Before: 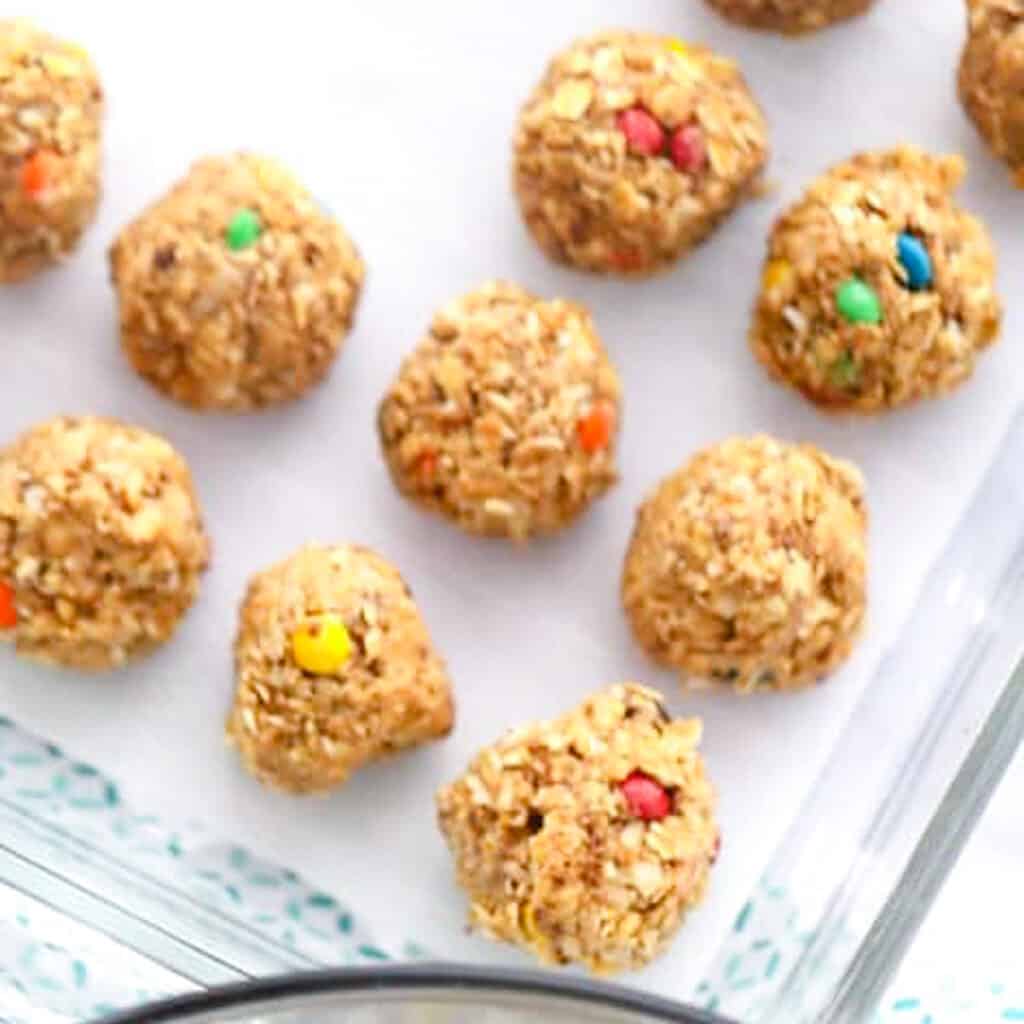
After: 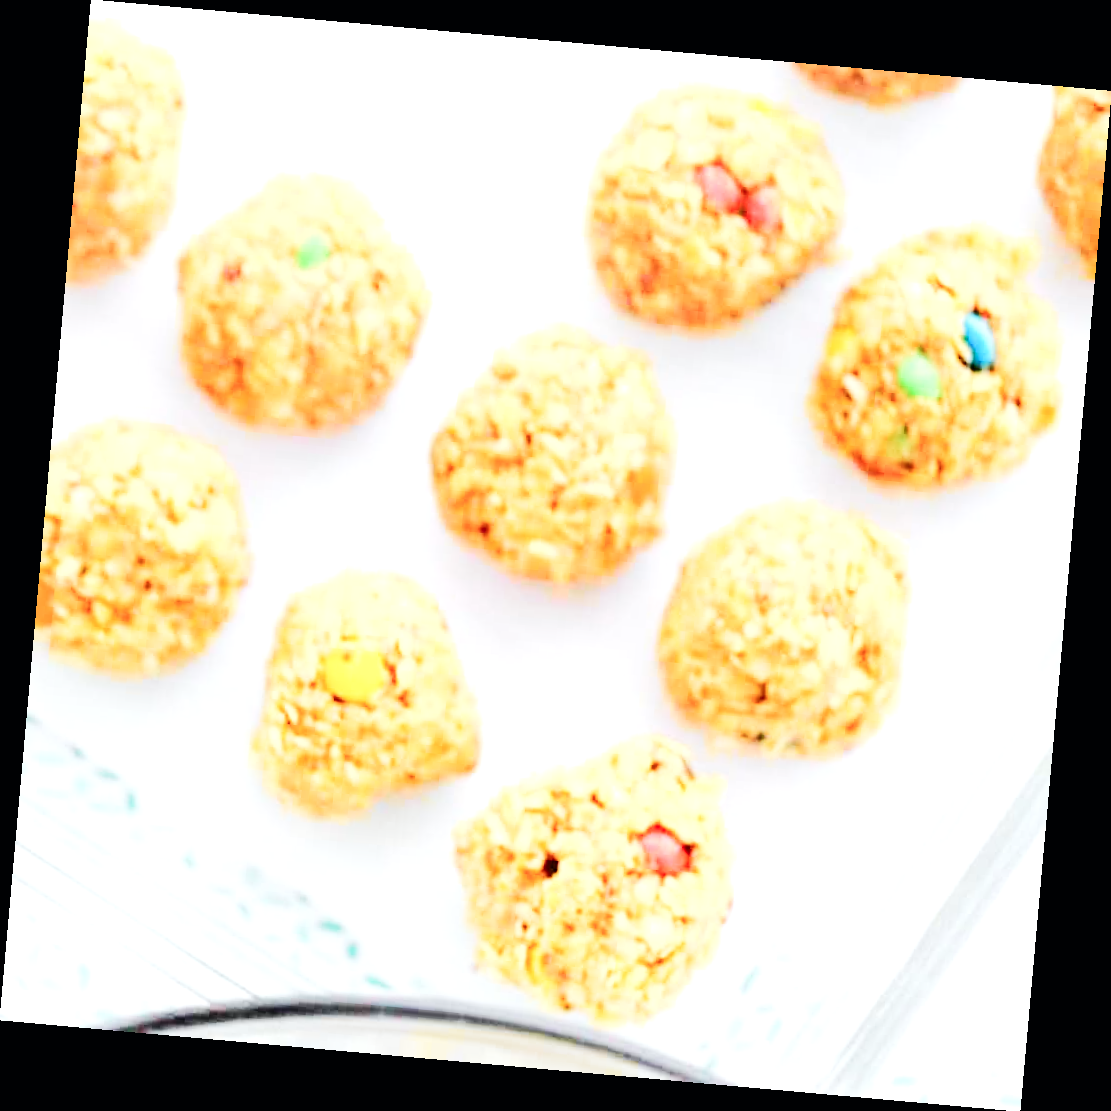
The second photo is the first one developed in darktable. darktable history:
rotate and perspective: rotation 5.12°, automatic cropping off
tone curve: curves: ch0 [(0, 0) (0.037, 0.011) (0.135, 0.093) (0.266, 0.281) (0.461, 0.555) (0.581, 0.716) (0.675, 0.793) (0.767, 0.849) (0.91, 0.924) (1, 0.979)]; ch1 [(0, 0) (0.292, 0.278) (0.419, 0.423) (0.493, 0.492) (0.506, 0.5) (0.534, 0.529) (0.562, 0.562) (0.641, 0.663) (0.754, 0.76) (1, 1)]; ch2 [(0, 0) (0.294, 0.3) (0.361, 0.372) (0.429, 0.445) (0.478, 0.486) (0.502, 0.498) (0.518, 0.522) (0.531, 0.549) (0.561, 0.579) (0.64, 0.645) (0.7, 0.7) (0.861, 0.808) (1, 0.951)], color space Lab, independent channels, preserve colors none
base curve: curves: ch0 [(0, 0) (0.036, 0.025) (0.121, 0.166) (0.206, 0.329) (0.605, 0.79) (1, 1)], preserve colors none
exposure: black level correction 0, exposure 1.015 EV, compensate exposure bias true, compensate highlight preservation false
